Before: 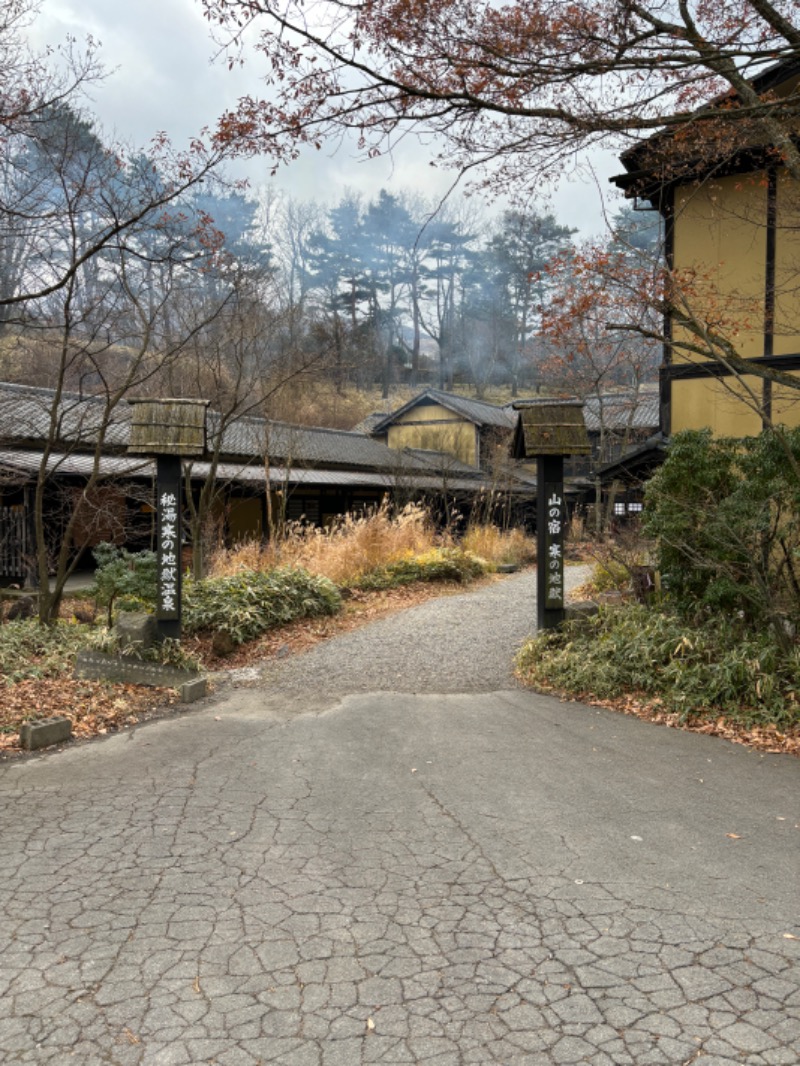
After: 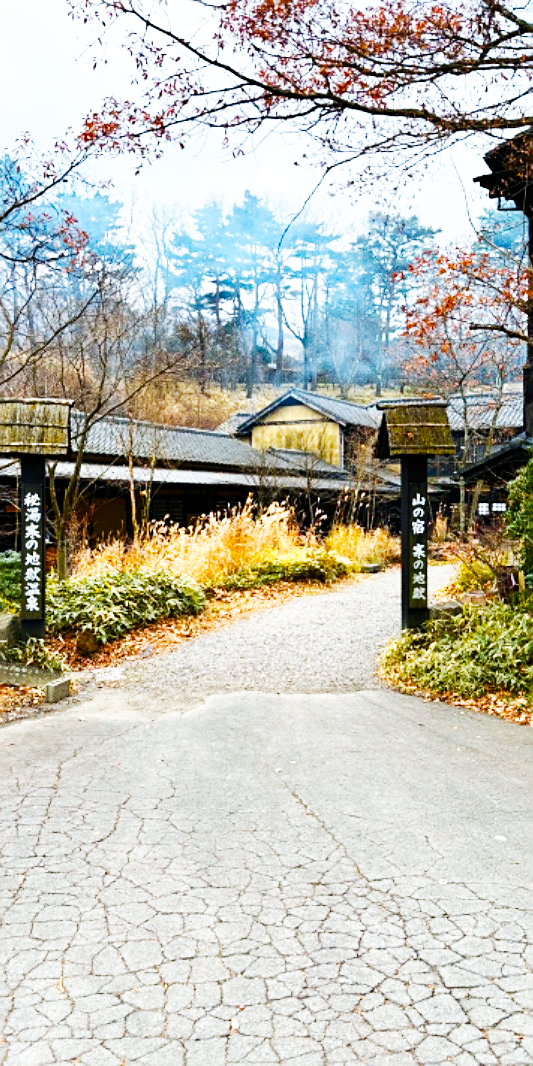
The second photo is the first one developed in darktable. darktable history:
crop: left 17.052%, right 16.297%
sharpen: on, module defaults
haze removal: strength 0.105, adaptive false
contrast brightness saturation: contrast 0.072
color calibration: output R [1.063, -0.012, -0.003, 0], output G [0, 1.022, 0.021, 0], output B [-0.079, 0.047, 1, 0], illuminant as shot in camera, x 0.369, y 0.376, temperature 4325.02 K
base curve: curves: ch0 [(0, 0) (0.007, 0.004) (0.027, 0.03) (0.046, 0.07) (0.207, 0.54) (0.442, 0.872) (0.673, 0.972) (1, 1)], preserve colors none
color balance rgb: global offset › hue 171.81°, linear chroma grading › global chroma 8.475%, perceptual saturation grading › global saturation 20%, perceptual saturation grading › highlights -24.842%, perceptual saturation grading › shadows 50.115%
